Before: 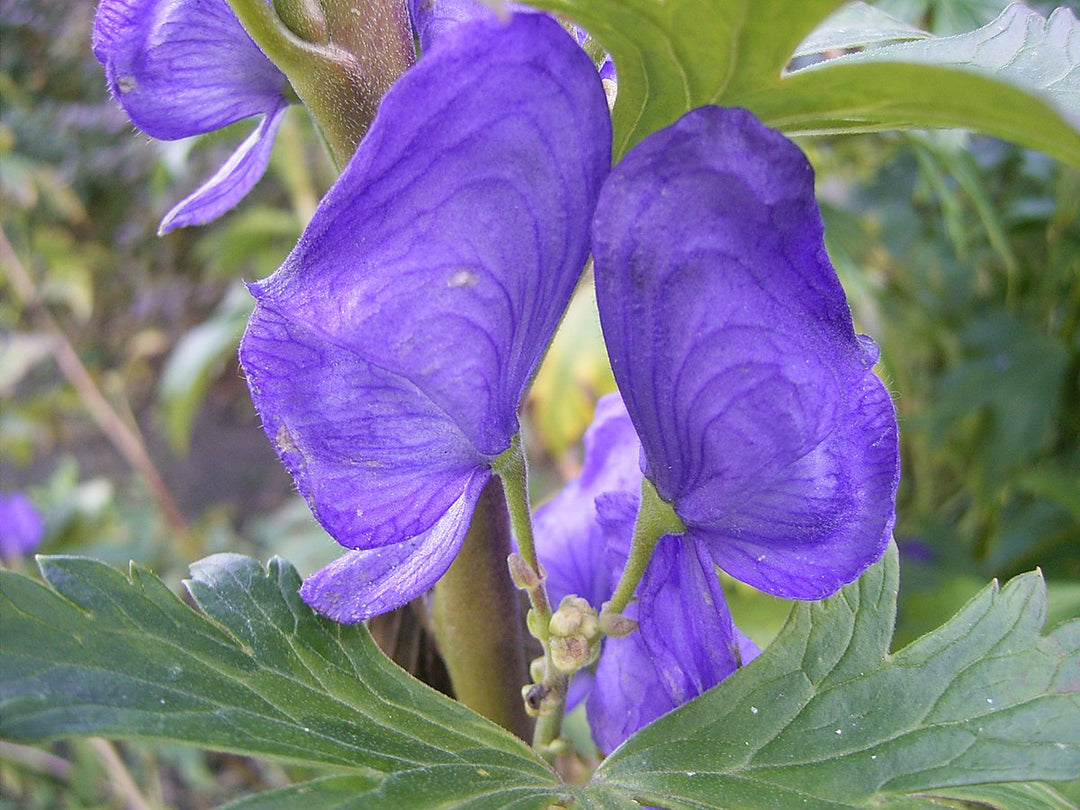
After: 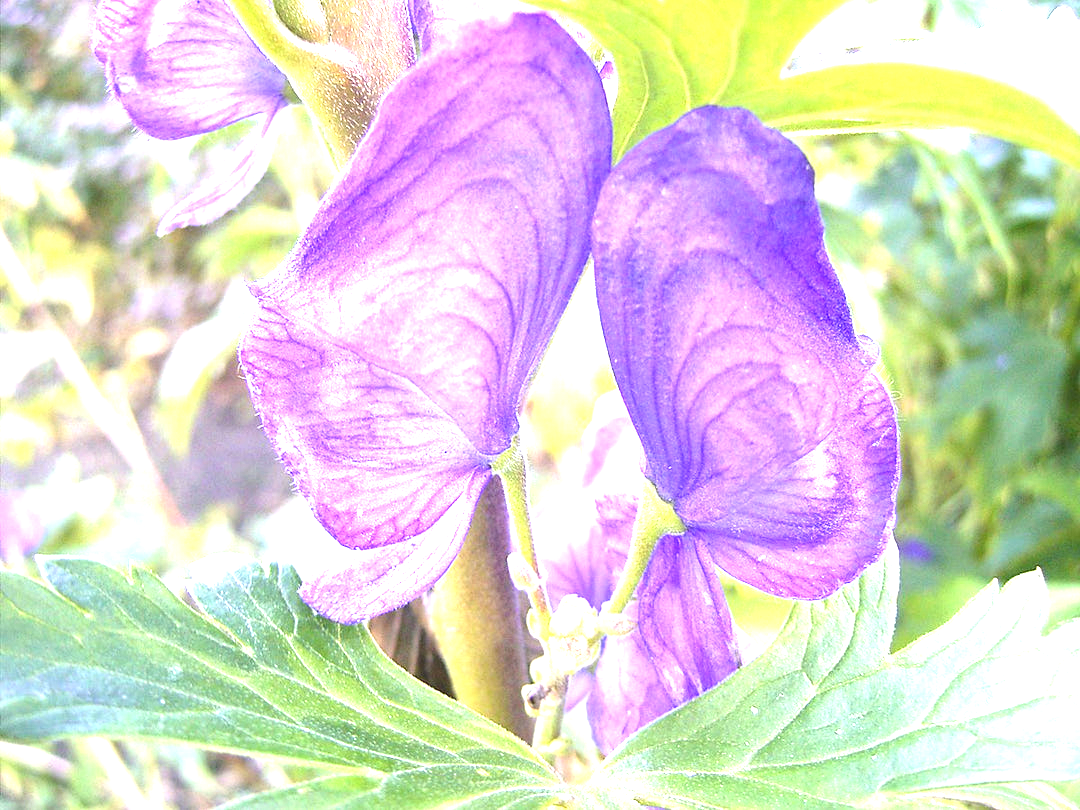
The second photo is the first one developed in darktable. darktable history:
tone equalizer: on, module defaults
exposure: black level correction 0, exposure 2.113 EV, compensate highlight preservation false
